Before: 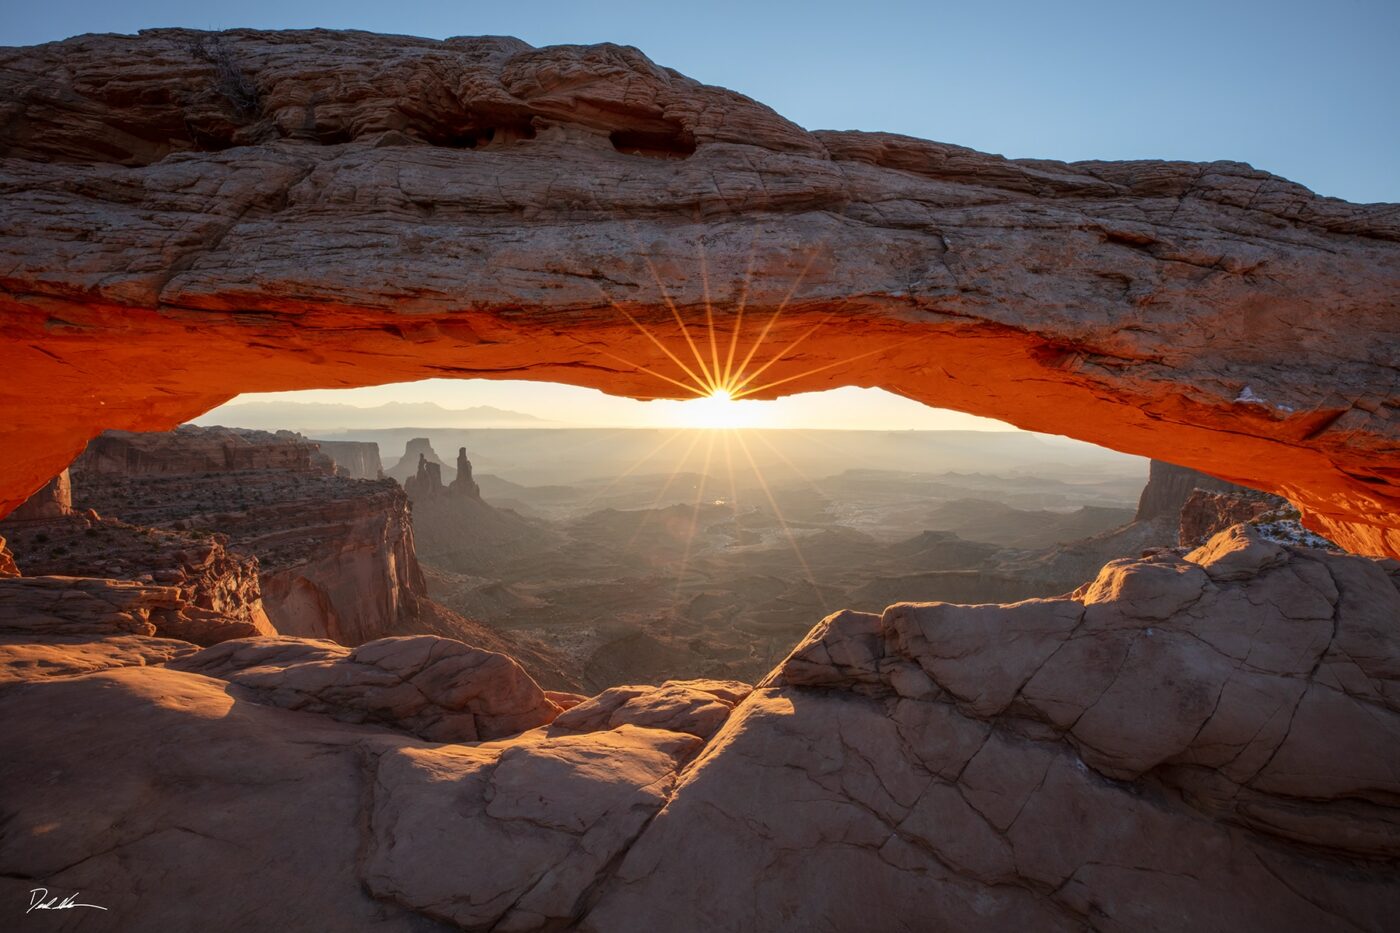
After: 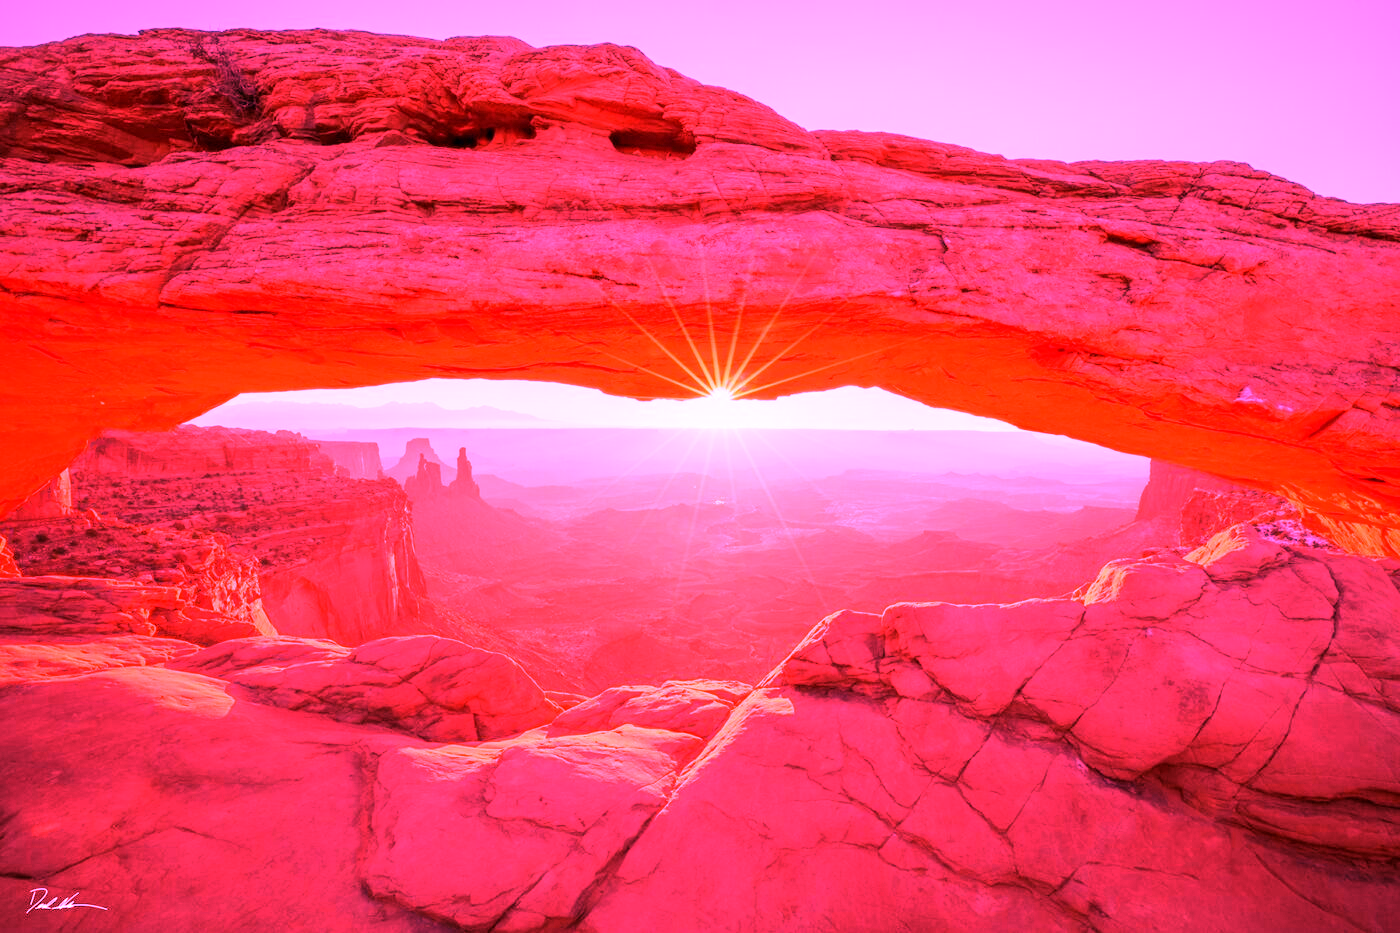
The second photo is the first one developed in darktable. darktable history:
white balance: red 4.26, blue 1.802
